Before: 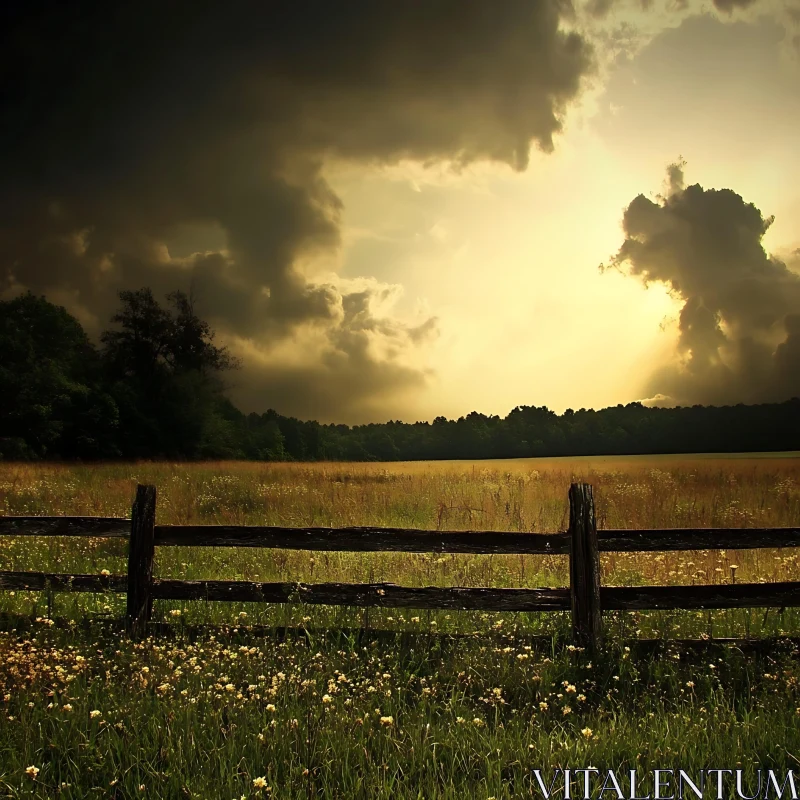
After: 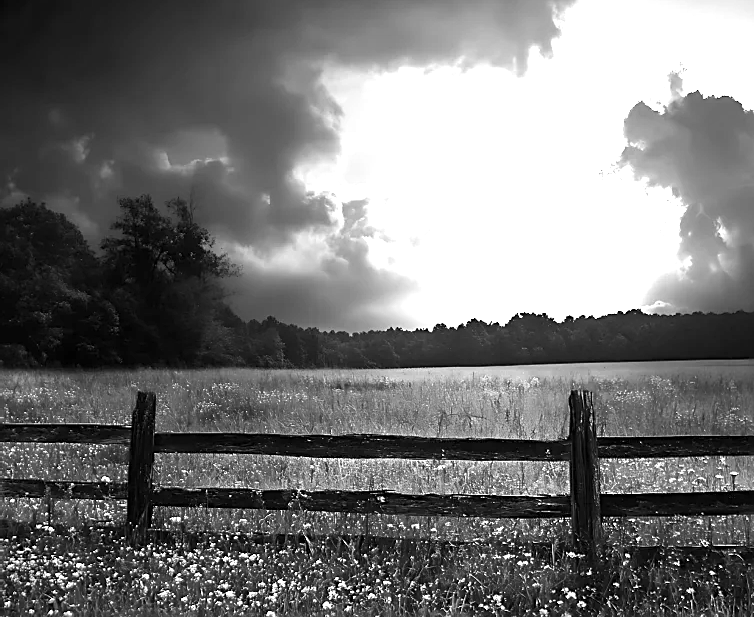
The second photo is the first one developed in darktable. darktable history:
white balance: red 1.123, blue 0.83
monochrome: on, module defaults
sharpen: on, module defaults
crop and rotate: angle 0.03°, top 11.643%, right 5.651%, bottom 11.189%
exposure: black level correction 0, exposure 1 EV, compensate exposure bias true, compensate highlight preservation false
